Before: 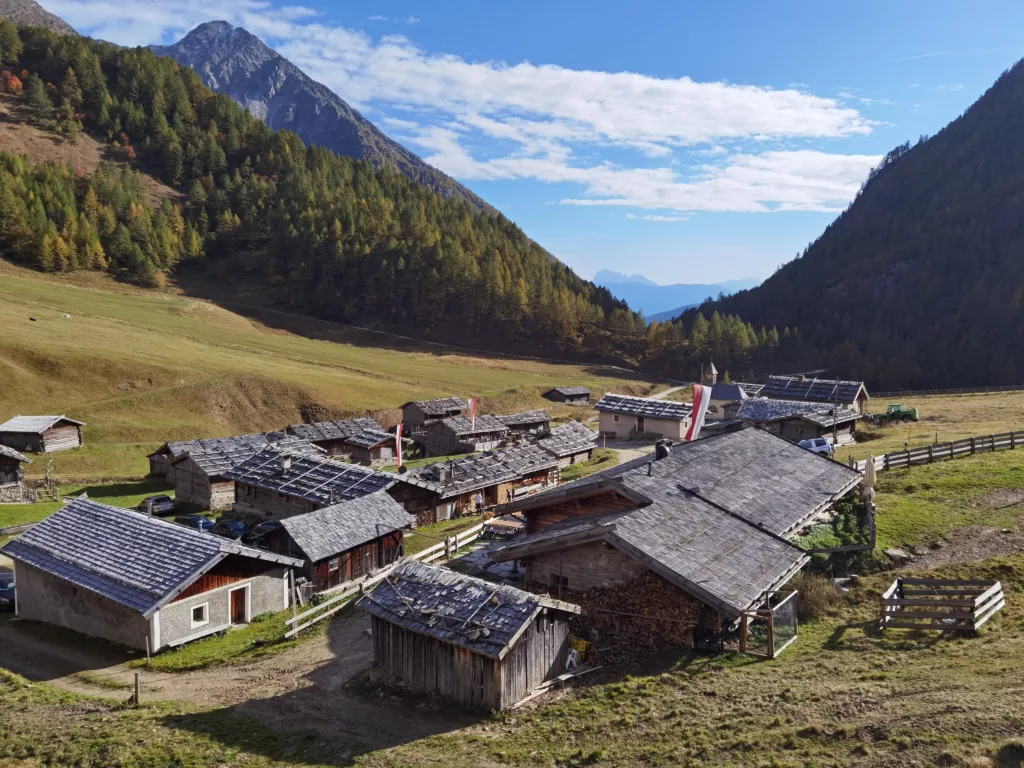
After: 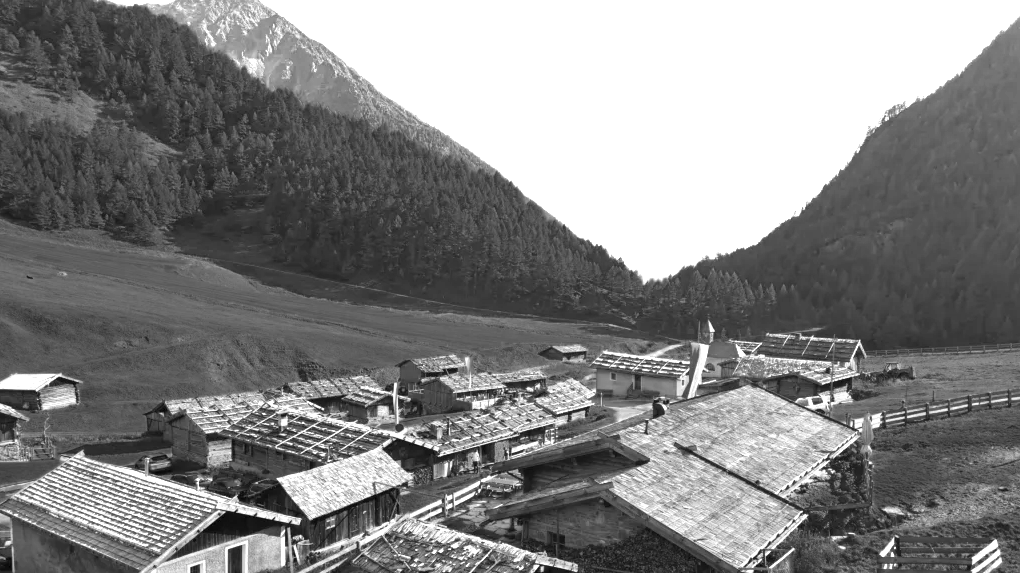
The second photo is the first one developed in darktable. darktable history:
exposure: exposure 1 EV, compensate exposure bias true, compensate highlight preservation false
color zones: curves: ch0 [(0.287, 0.048) (0.493, 0.484) (0.737, 0.816)]; ch1 [(0, 0) (0.143, 0) (0.286, 0) (0.429, 0) (0.571, 0) (0.714, 0) (0.857, 0)]
crop: left 0.324%, top 5.547%, bottom 19.814%
